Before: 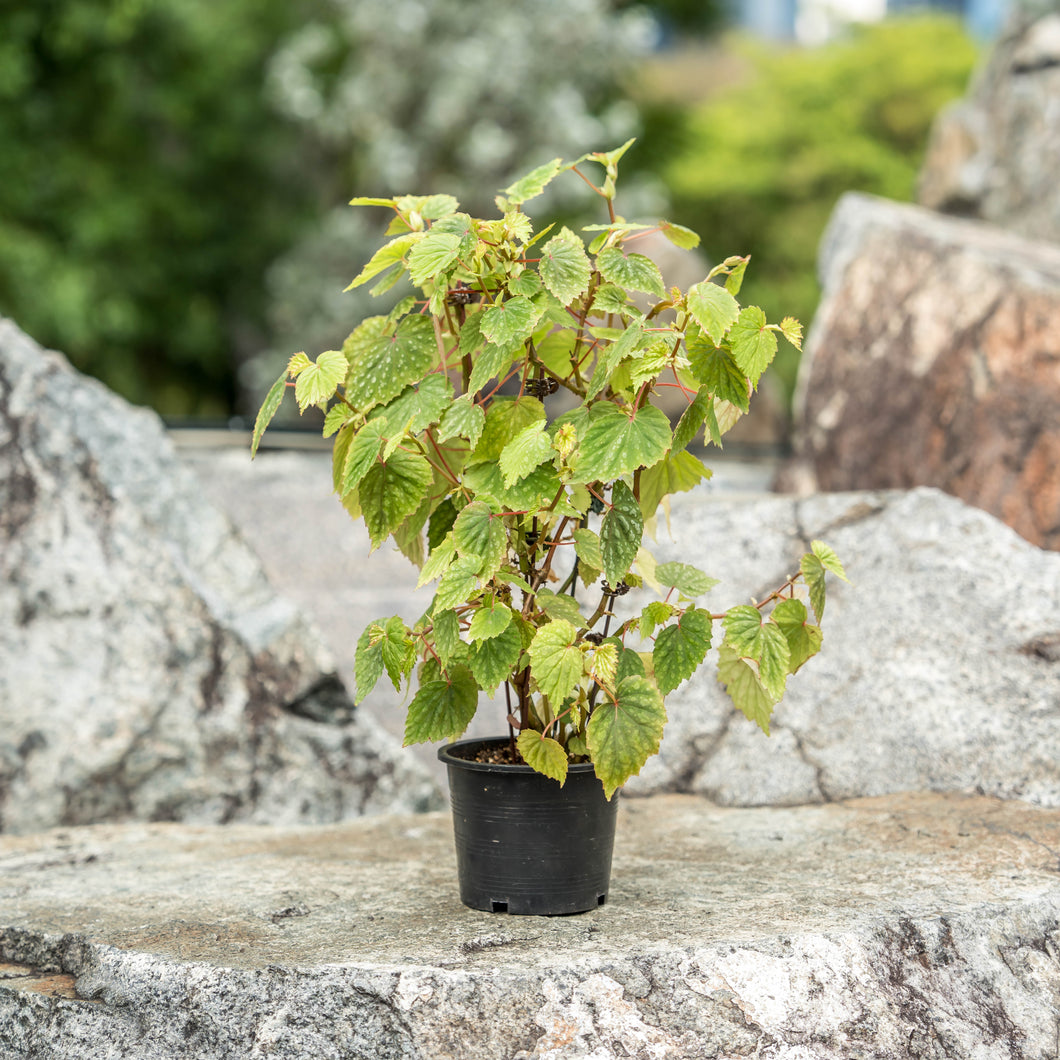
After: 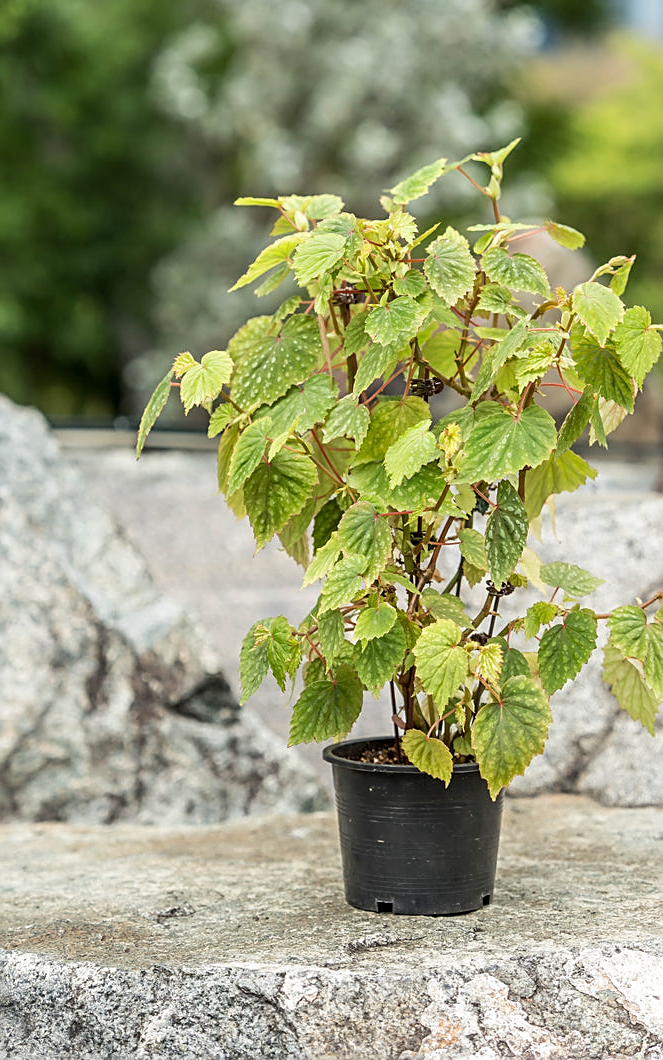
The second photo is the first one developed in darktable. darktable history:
sharpen: on, module defaults
crop: left 10.869%, right 26.566%
